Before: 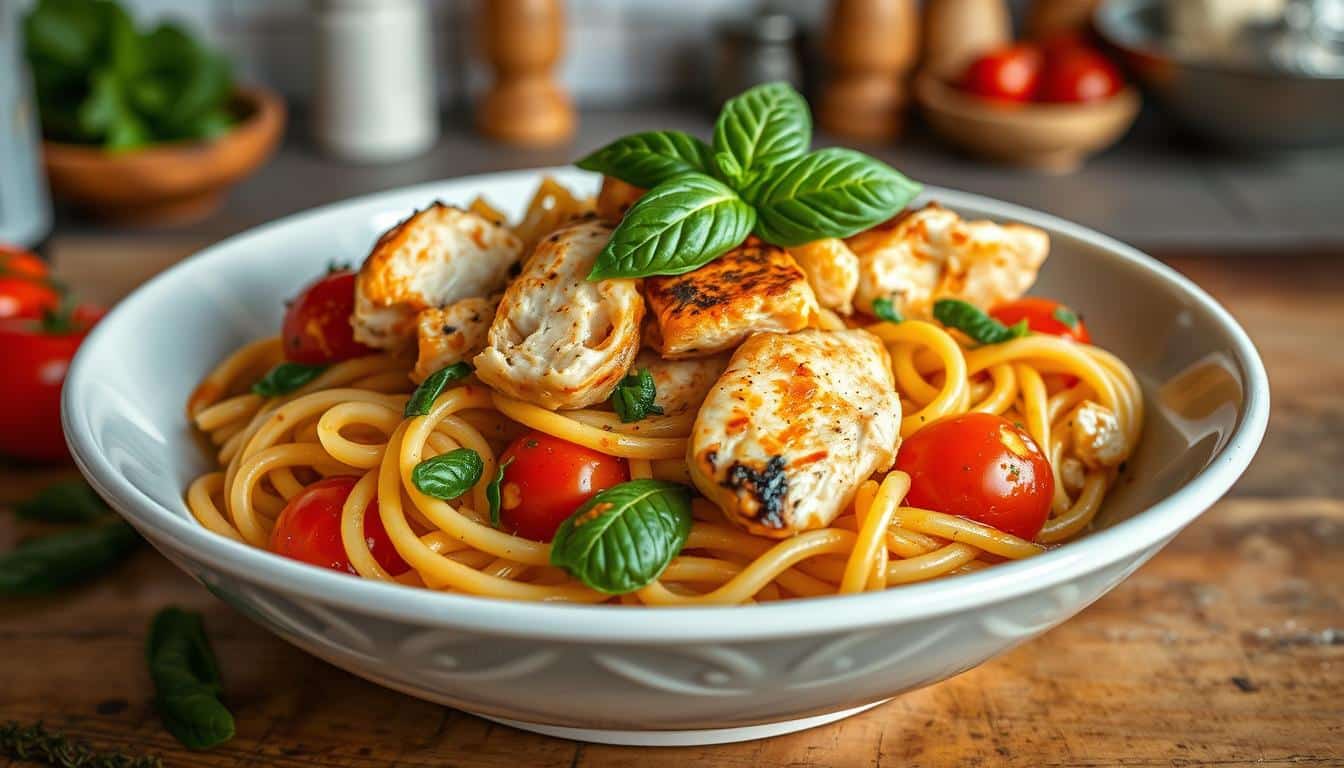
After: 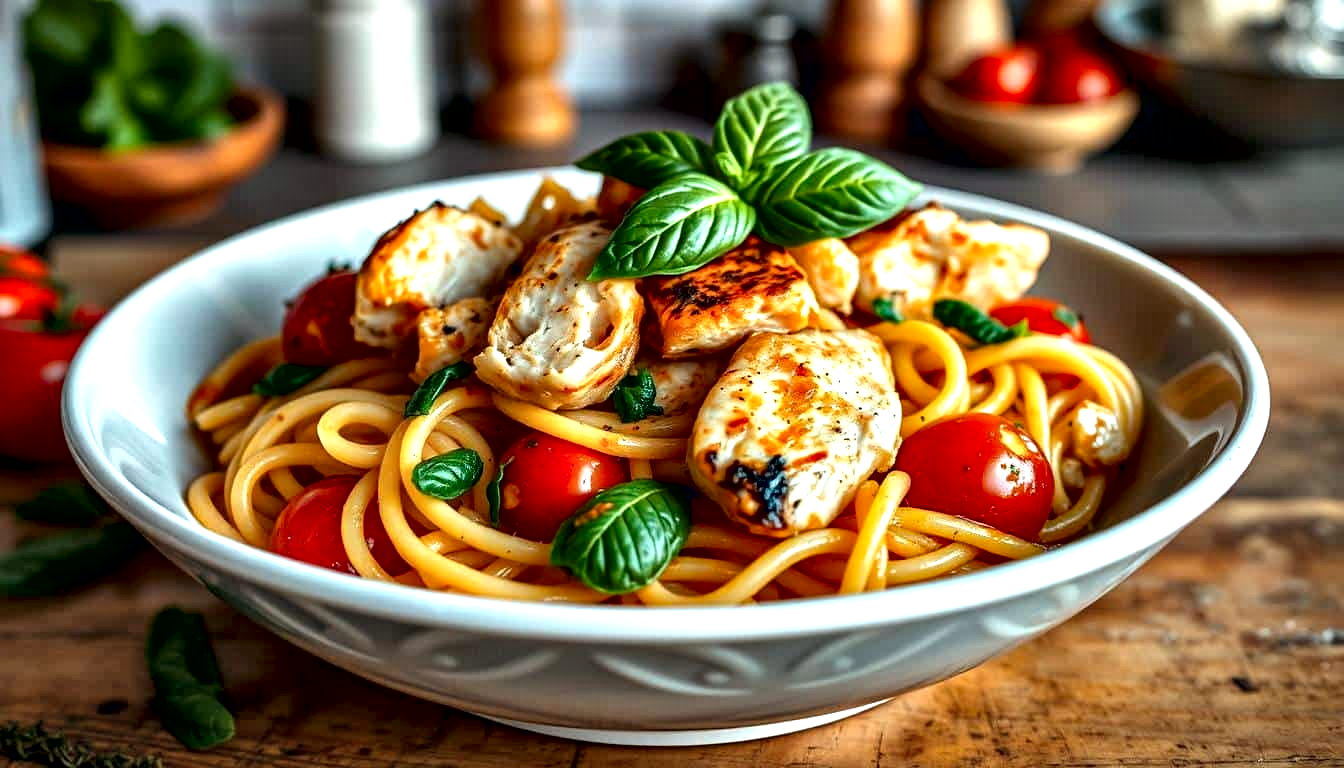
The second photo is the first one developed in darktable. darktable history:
shadows and highlights: shadows 30.86, highlights 0, soften with gaussian
contrast equalizer: octaves 7, y [[0.627 ×6], [0.563 ×6], [0 ×6], [0 ×6], [0 ×6]]
local contrast: mode bilateral grid, contrast 20, coarseness 50, detail 102%, midtone range 0.2
